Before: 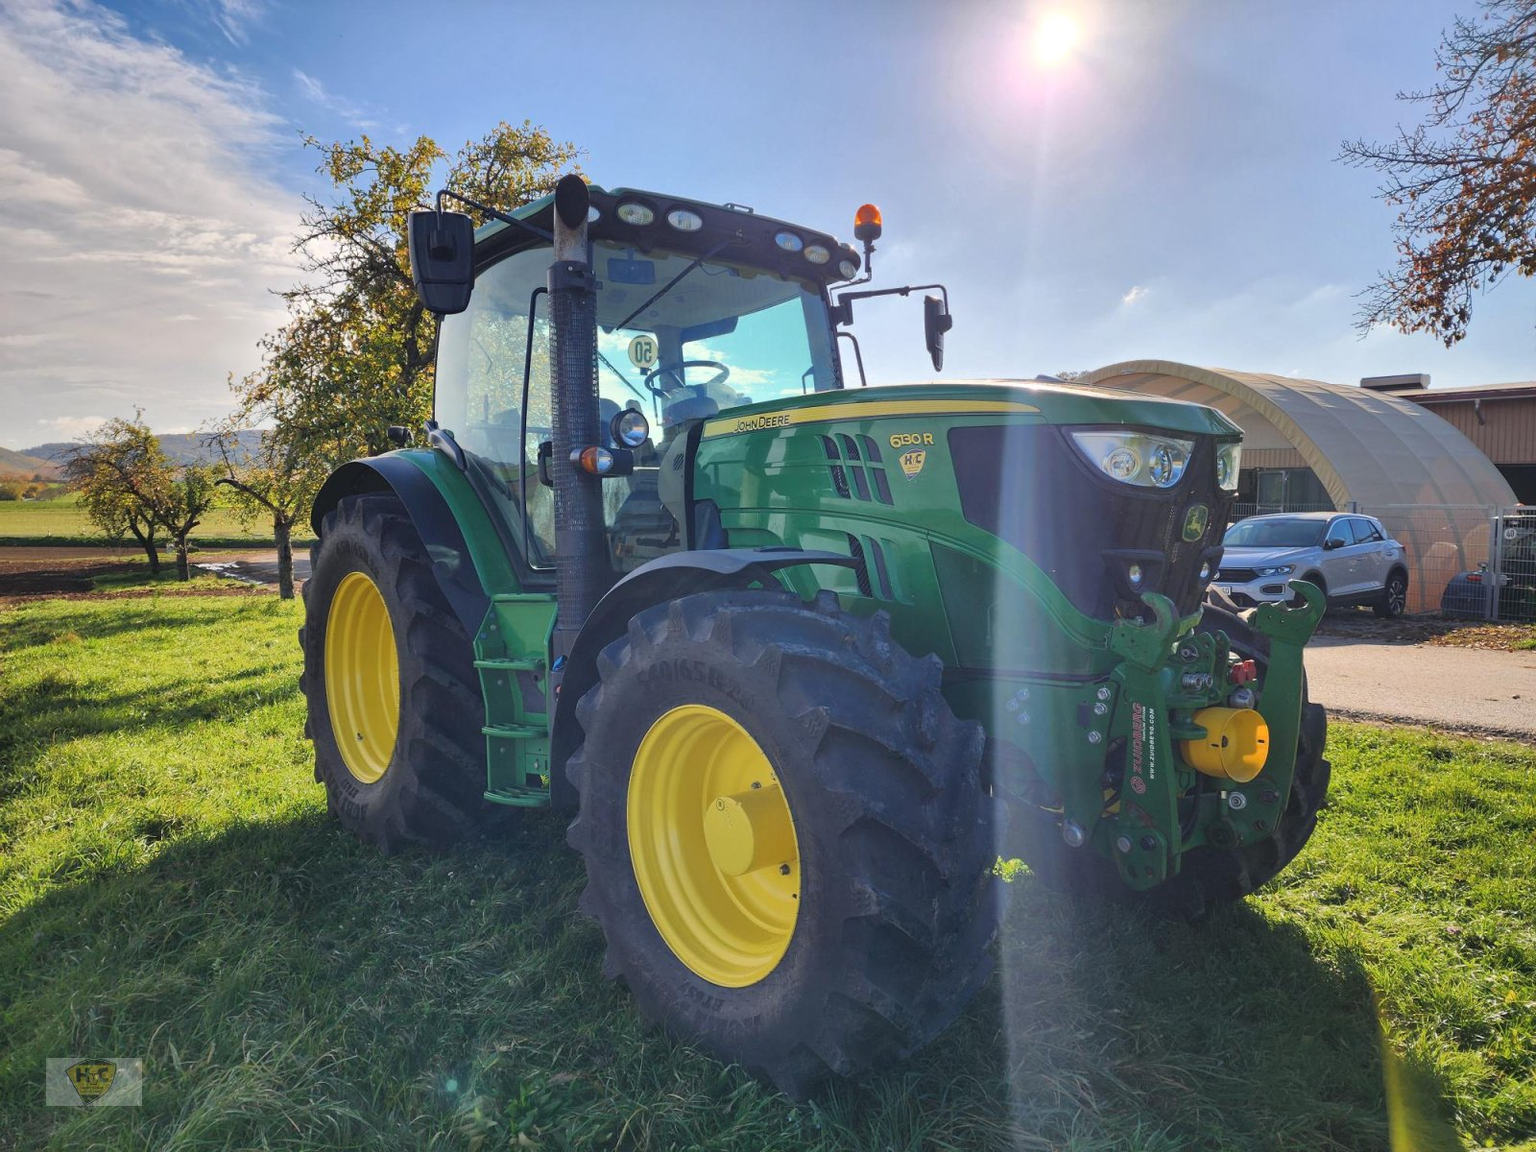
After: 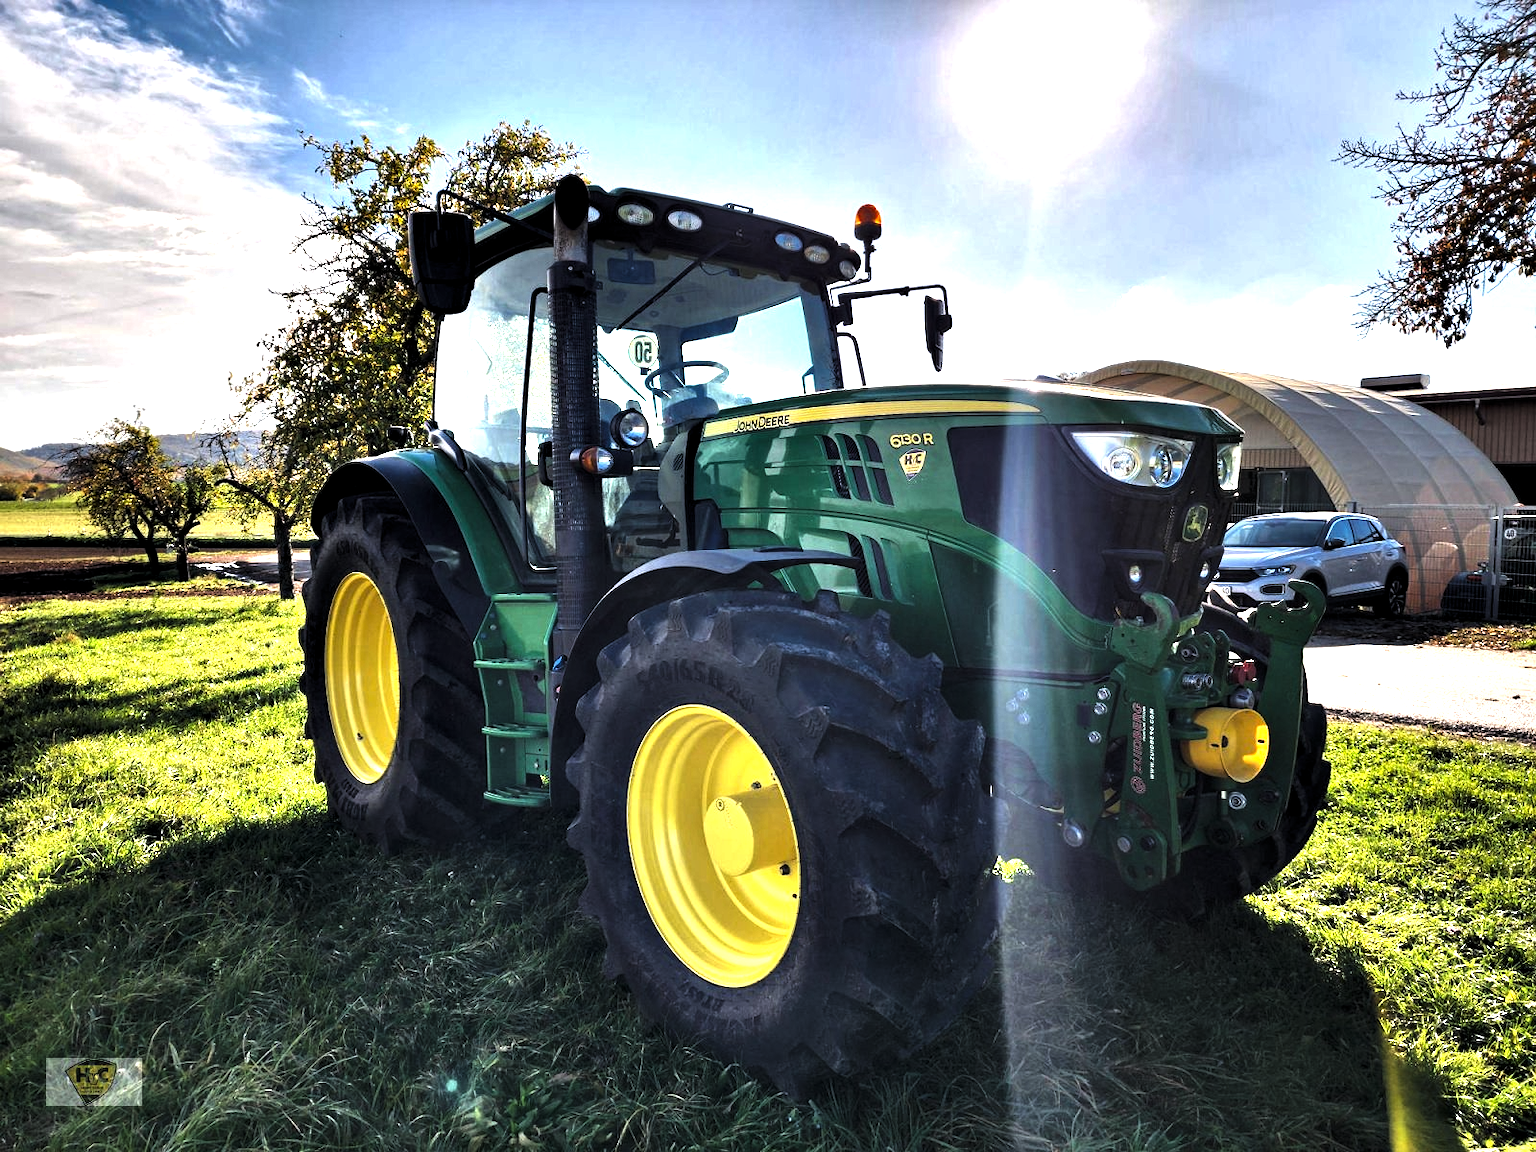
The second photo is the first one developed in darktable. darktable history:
contrast equalizer: y [[0.6 ×6], [0.55 ×6], [0 ×6], [0 ×6], [0 ×6]]
levels: levels [0.044, 0.475, 0.791]
